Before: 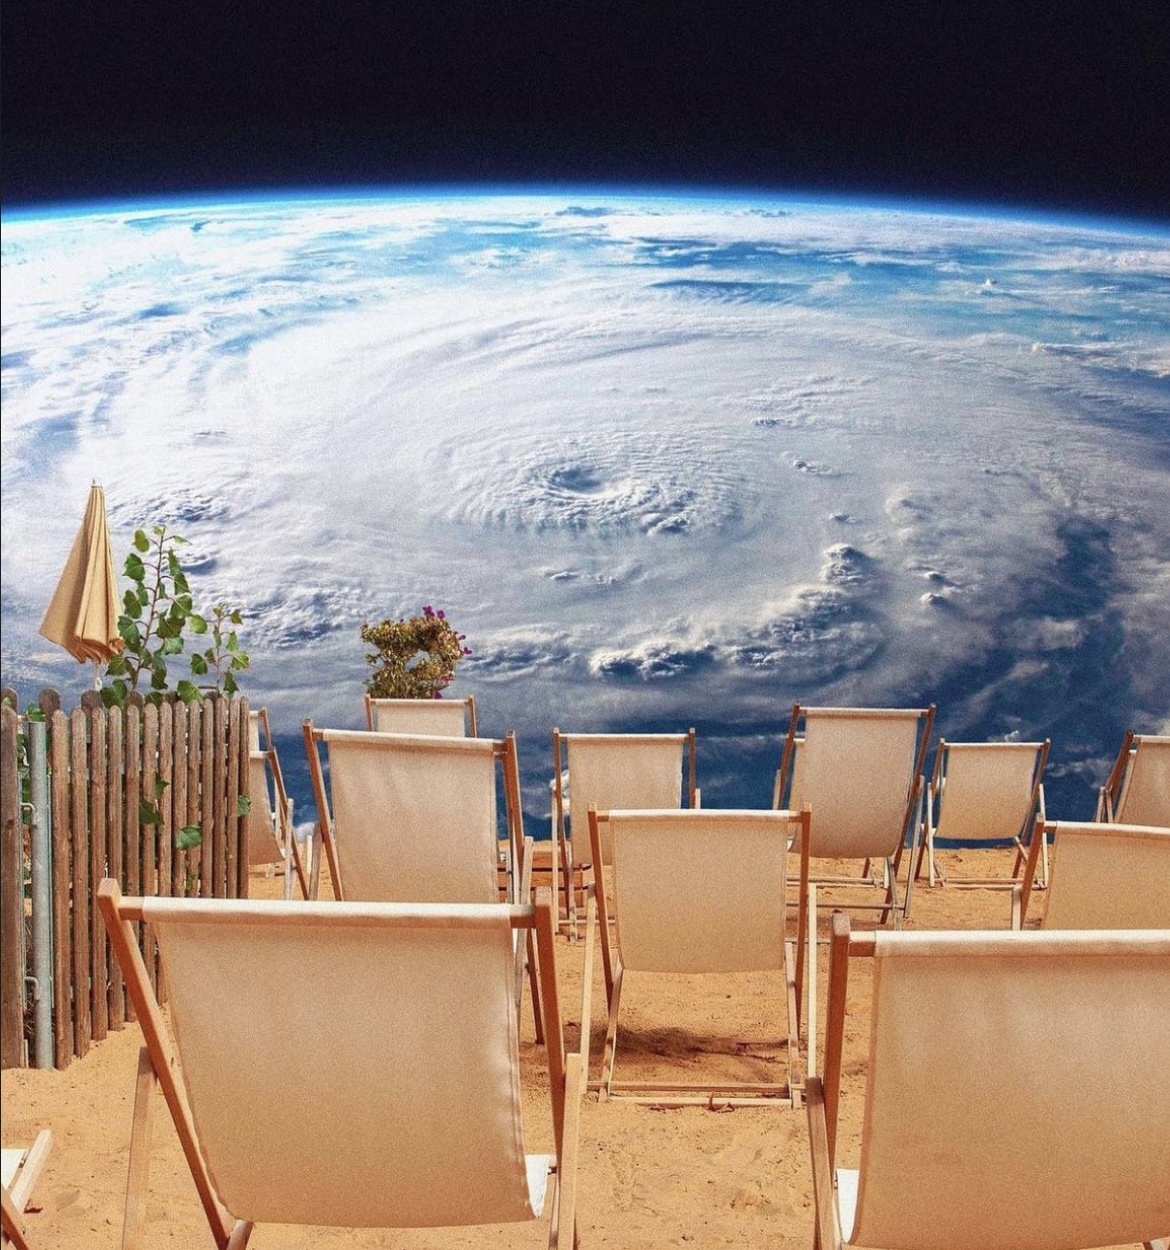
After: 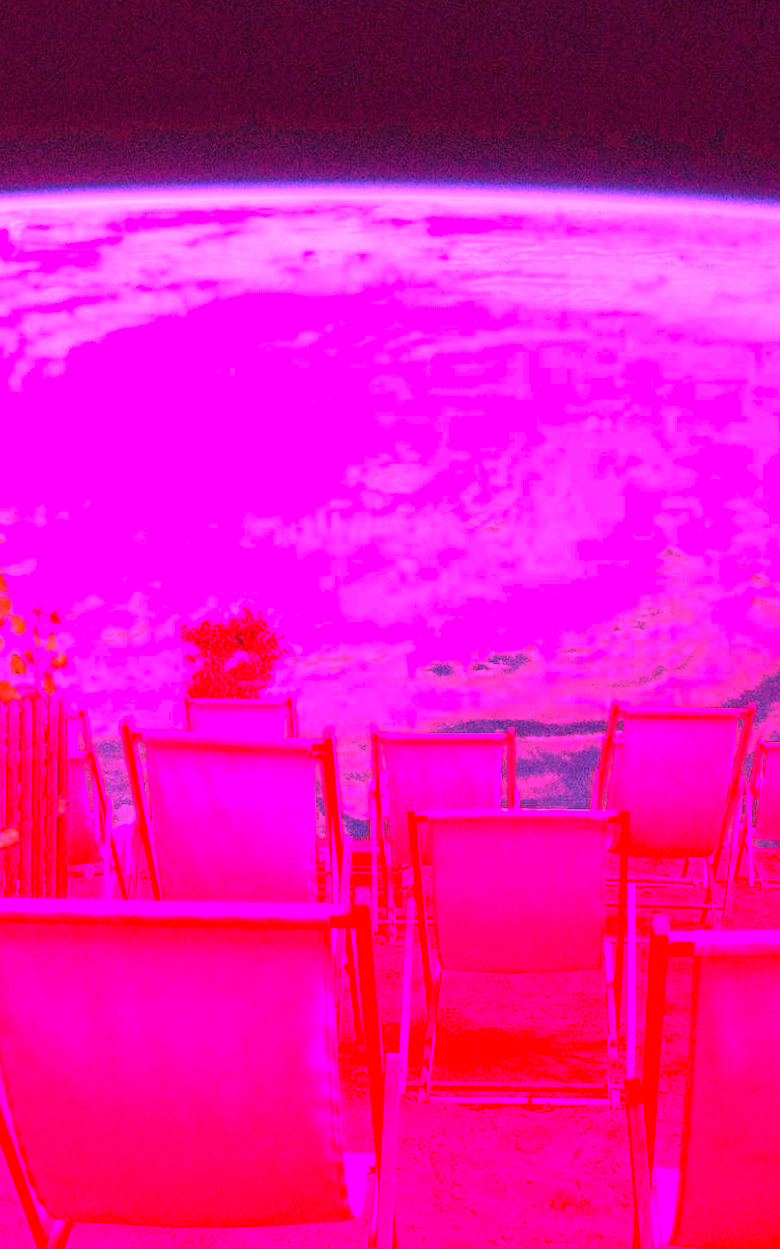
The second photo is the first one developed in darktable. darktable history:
crop and rotate: left 15.546%, right 17.787%
white balance: red 4.26, blue 1.802
